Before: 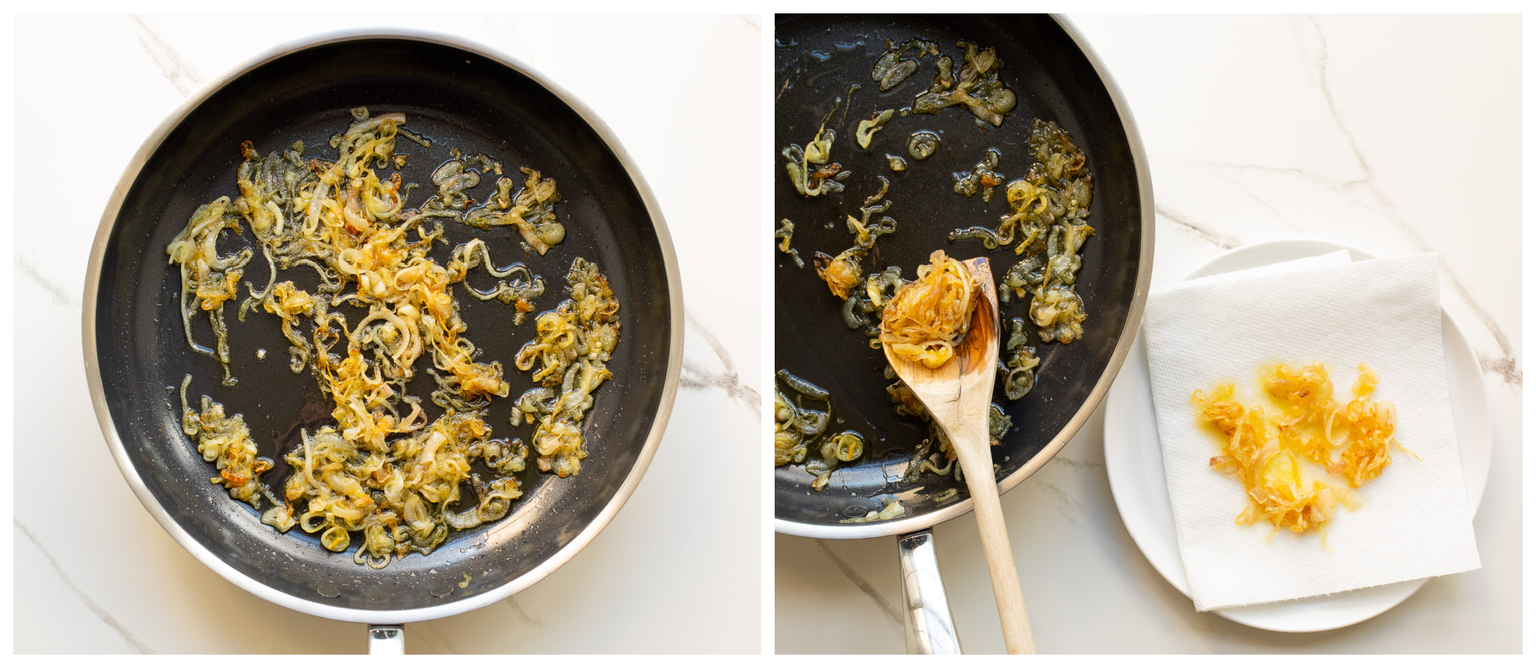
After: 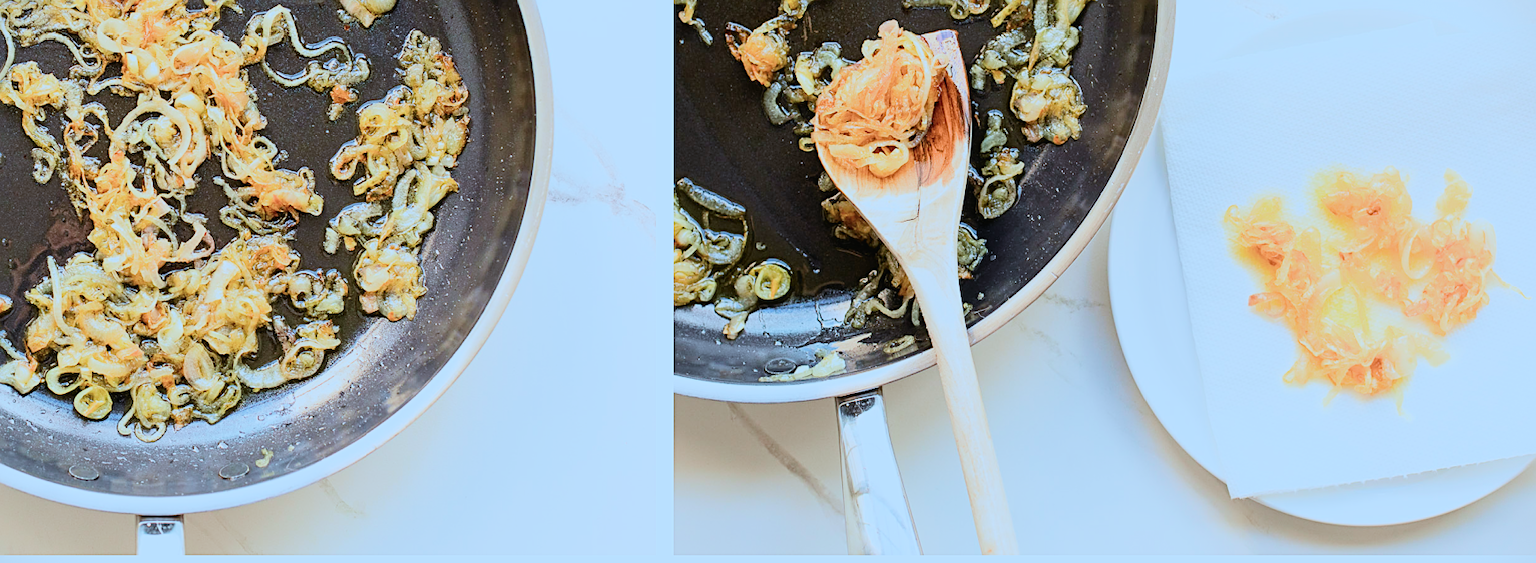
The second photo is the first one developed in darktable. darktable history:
exposure: black level correction 0, exposure 1.2 EV, compensate exposure bias true, compensate highlight preservation false
color correction: highlights a* -11.71, highlights b* -15.58
tone curve: curves: ch0 [(0, 0.014) (0.036, 0.047) (0.15, 0.156) (0.27, 0.258) (0.511, 0.506) (0.761, 0.741) (1, 0.919)]; ch1 [(0, 0) (0.179, 0.173) (0.322, 0.32) (0.429, 0.431) (0.502, 0.5) (0.519, 0.522) (0.562, 0.575) (0.631, 0.65) (0.72, 0.692) (1, 1)]; ch2 [(0, 0) (0.29, 0.295) (0.404, 0.436) (0.497, 0.498) (0.533, 0.556) (0.599, 0.607) (0.696, 0.707) (1, 1)], color space Lab, independent channels, preserve colors none
color calibration: illuminant custom, x 0.363, y 0.385, temperature 4528.03 K
vignetting: fall-off start 100%, brightness -0.406, saturation -0.3, width/height ratio 1.324, dithering 8-bit output, unbound false
crop and rotate: left 17.299%, top 35.115%, right 7.015%, bottom 1.024%
sharpen: on, module defaults
filmic rgb: black relative exposure -7.65 EV, white relative exposure 4.56 EV, hardness 3.61, contrast 1.05
